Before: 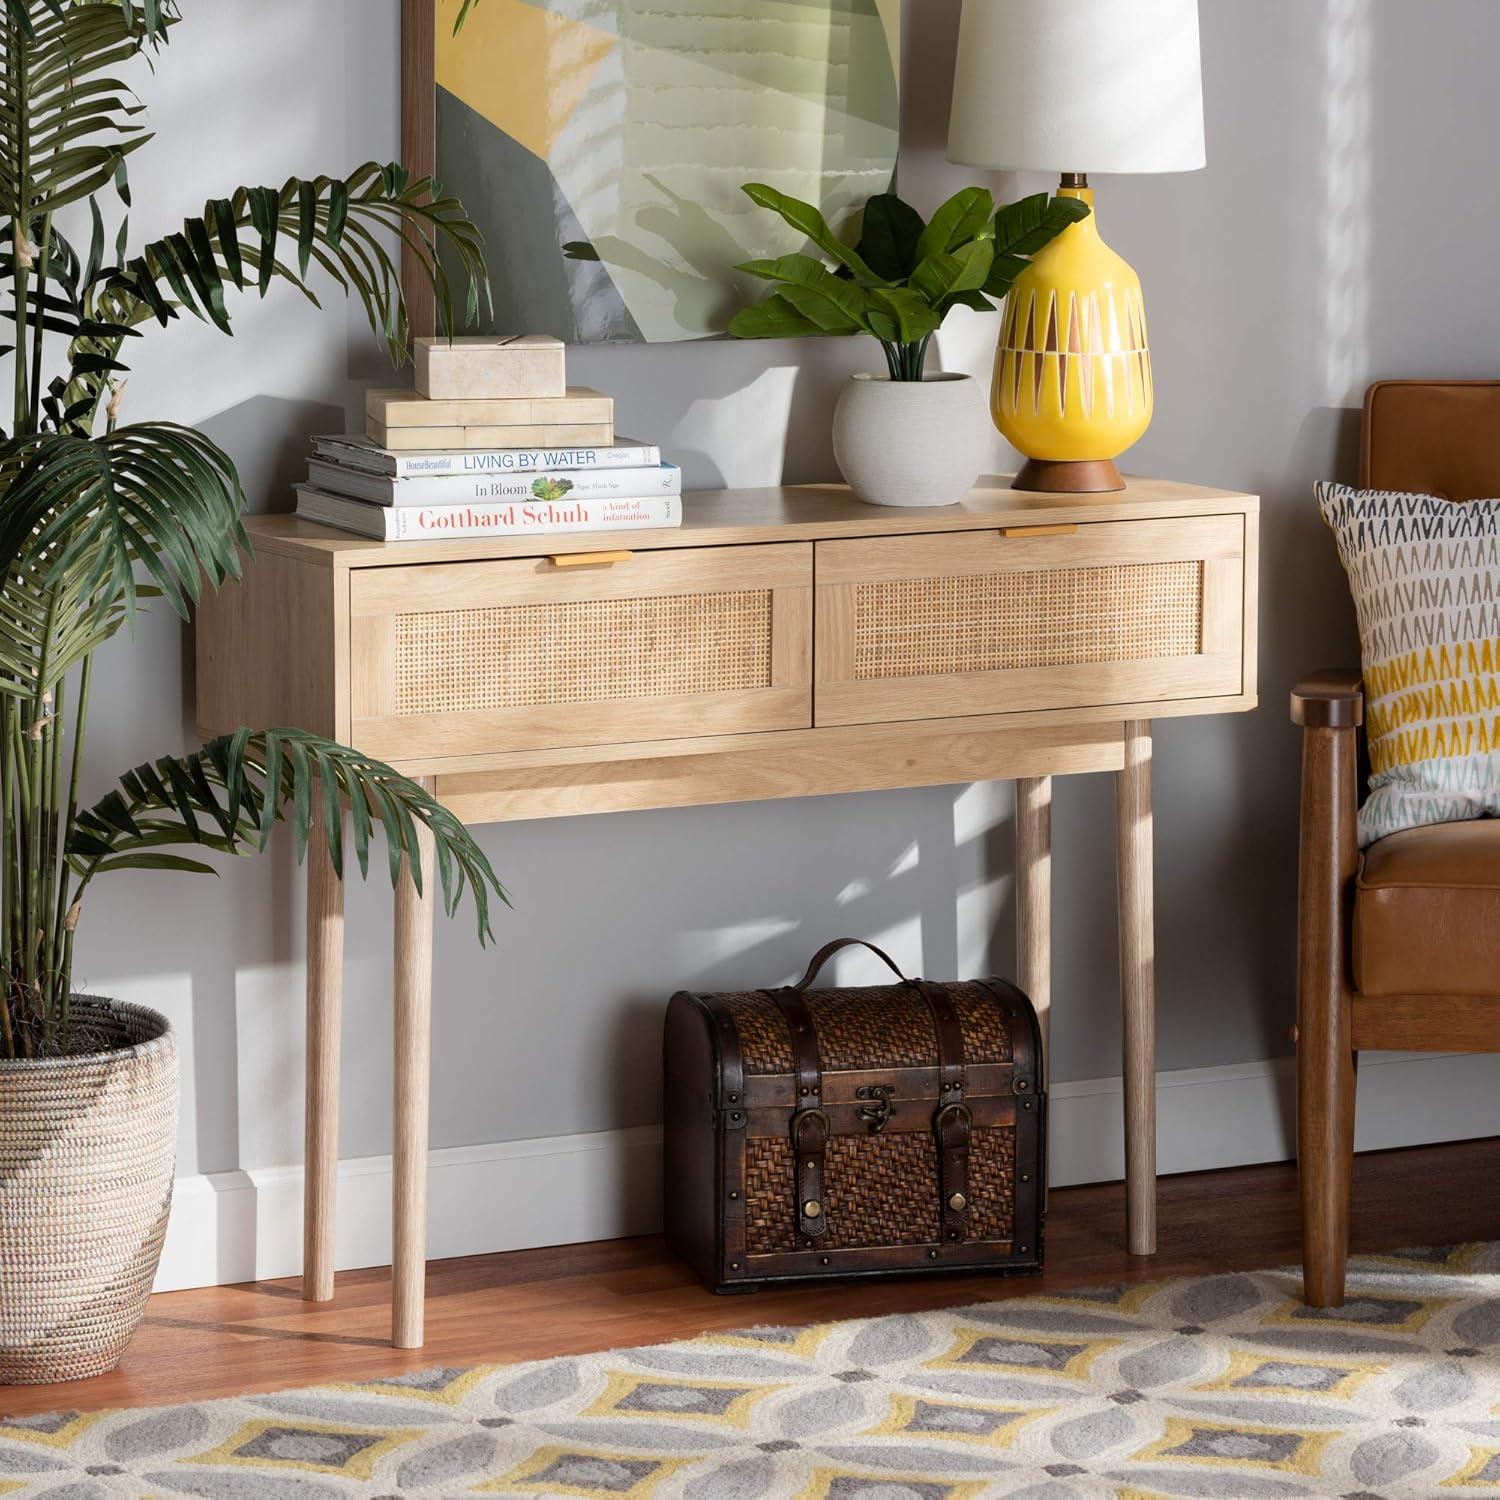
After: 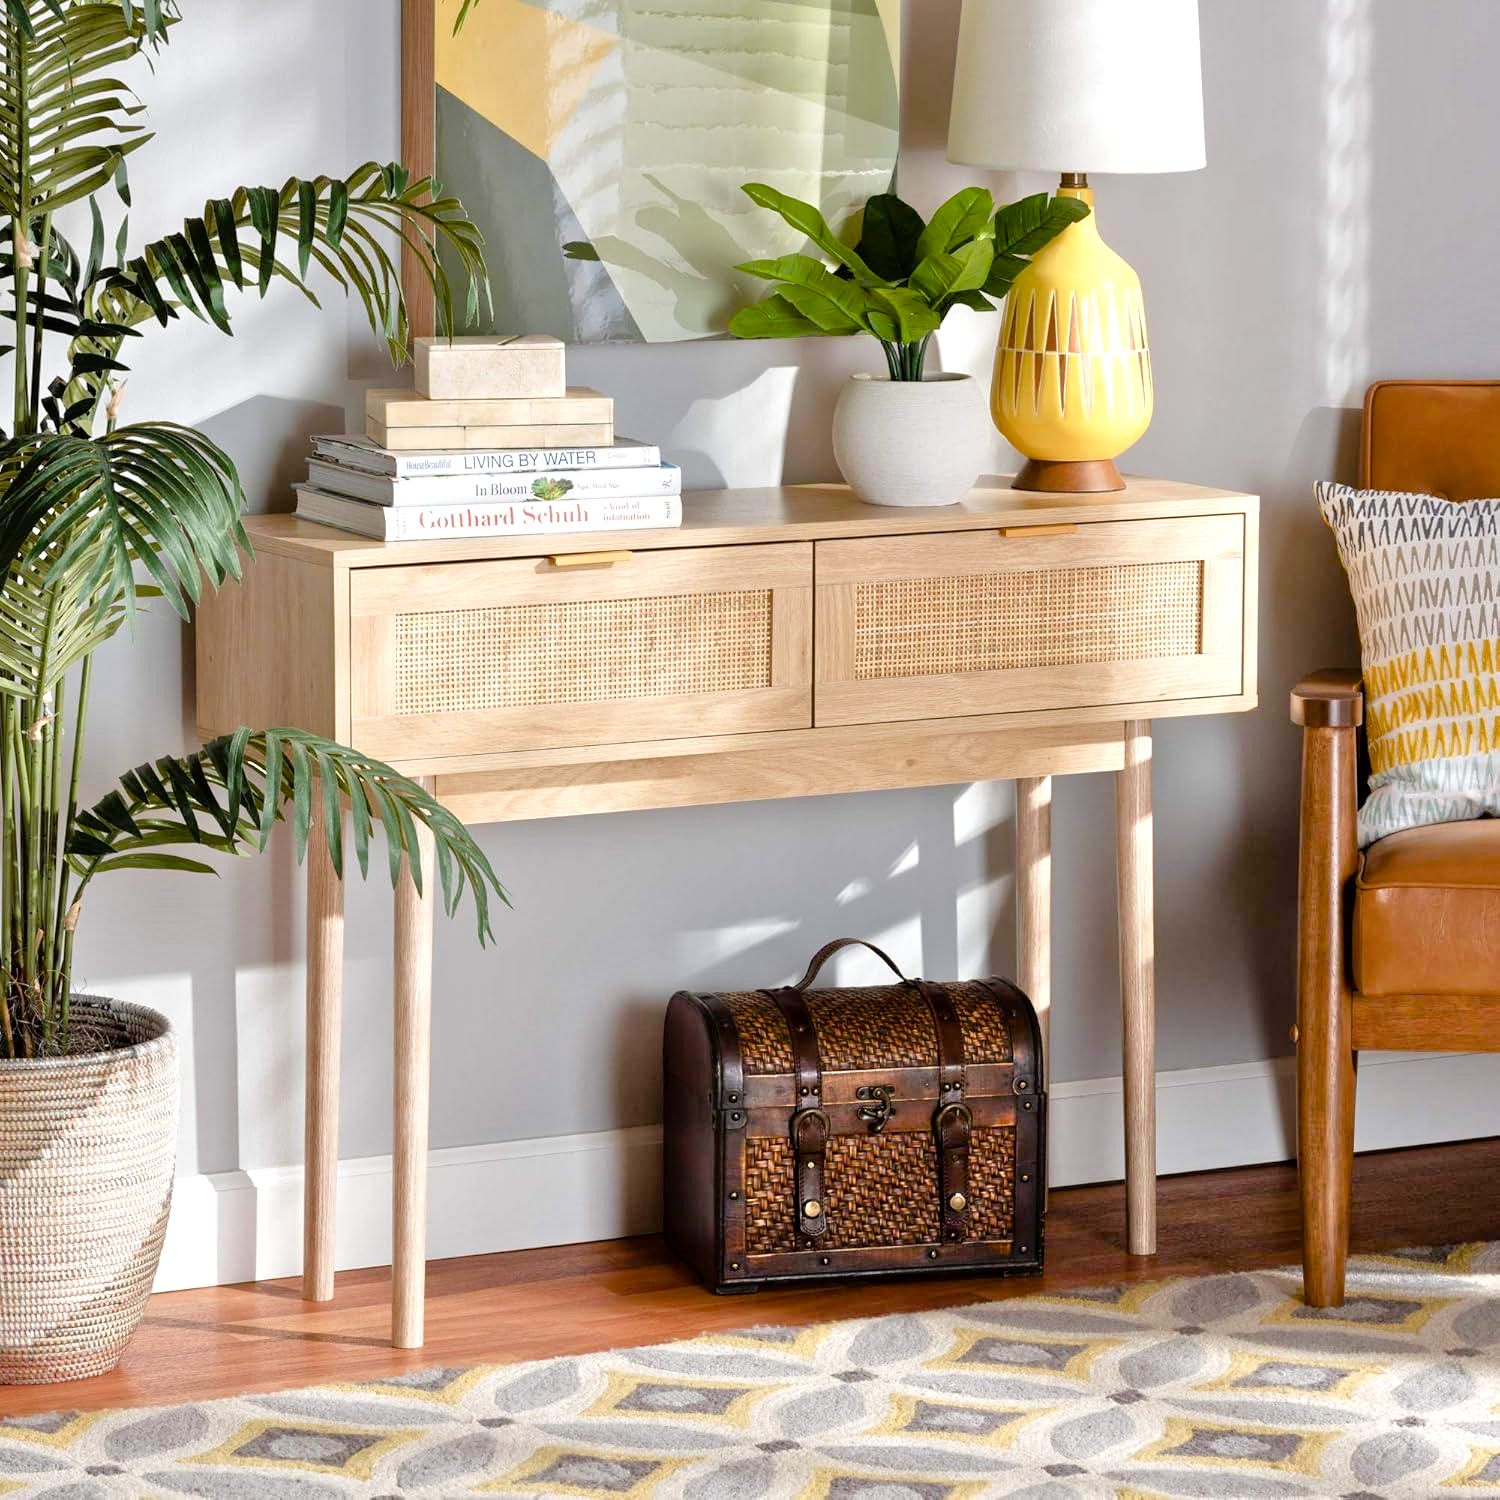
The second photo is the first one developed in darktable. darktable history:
color balance rgb: perceptual saturation grading › global saturation 20%, perceptual saturation grading › highlights -50.371%, perceptual saturation grading › shadows 30.398%, perceptual brilliance grading › highlights 7.997%, perceptual brilliance grading › mid-tones 4.42%, perceptual brilliance grading › shadows 1.622%, global vibrance 20%
tone equalizer: -7 EV 0.145 EV, -6 EV 0.633 EV, -5 EV 1.16 EV, -4 EV 1.3 EV, -3 EV 1.17 EV, -2 EV 0.6 EV, -1 EV 0.165 EV, mask exposure compensation -0.514 EV
